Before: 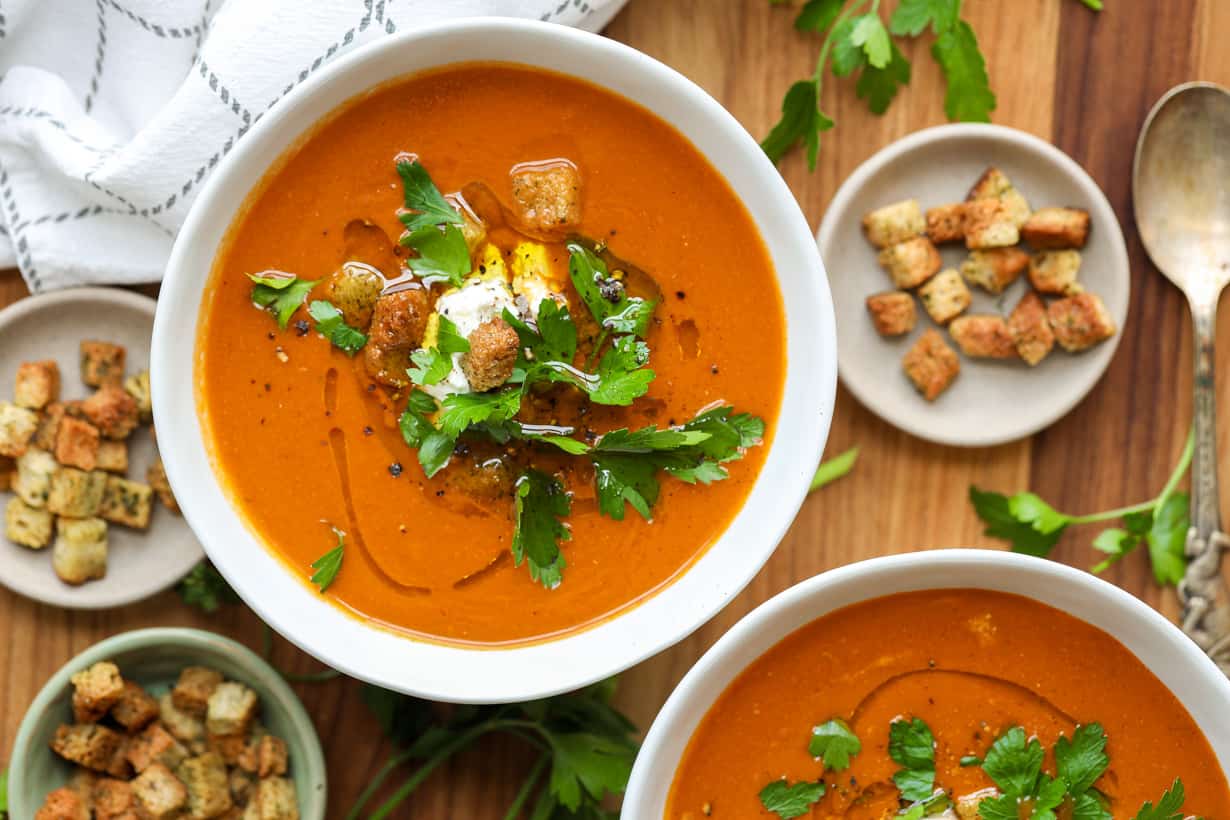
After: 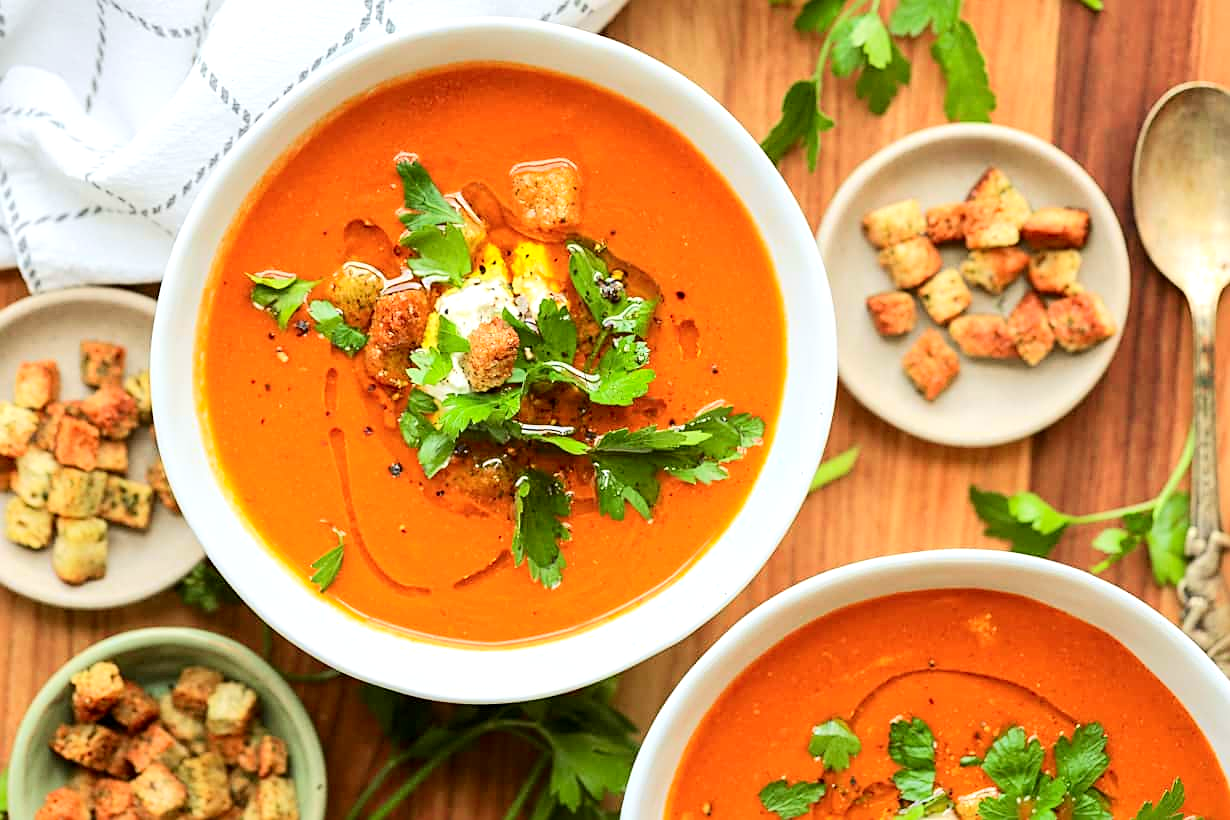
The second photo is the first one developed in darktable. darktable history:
sharpen: on, module defaults
exposure: exposure 0.661 EV, compensate highlight preservation false
tone curve: curves: ch0 [(0, 0) (0.091, 0.066) (0.184, 0.16) (0.491, 0.519) (0.748, 0.765) (1, 0.919)]; ch1 [(0, 0) (0.179, 0.173) (0.322, 0.32) (0.424, 0.424) (0.502, 0.5) (0.56, 0.575) (0.631, 0.675) (0.777, 0.806) (1, 1)]; ch2 [(0, 0) (0.434, 0.447) (0.497, 0.498) (0.539, 0.566) (0.676, 0.691) (1, 1)], color space Lab, independent channels, preserve colors none
